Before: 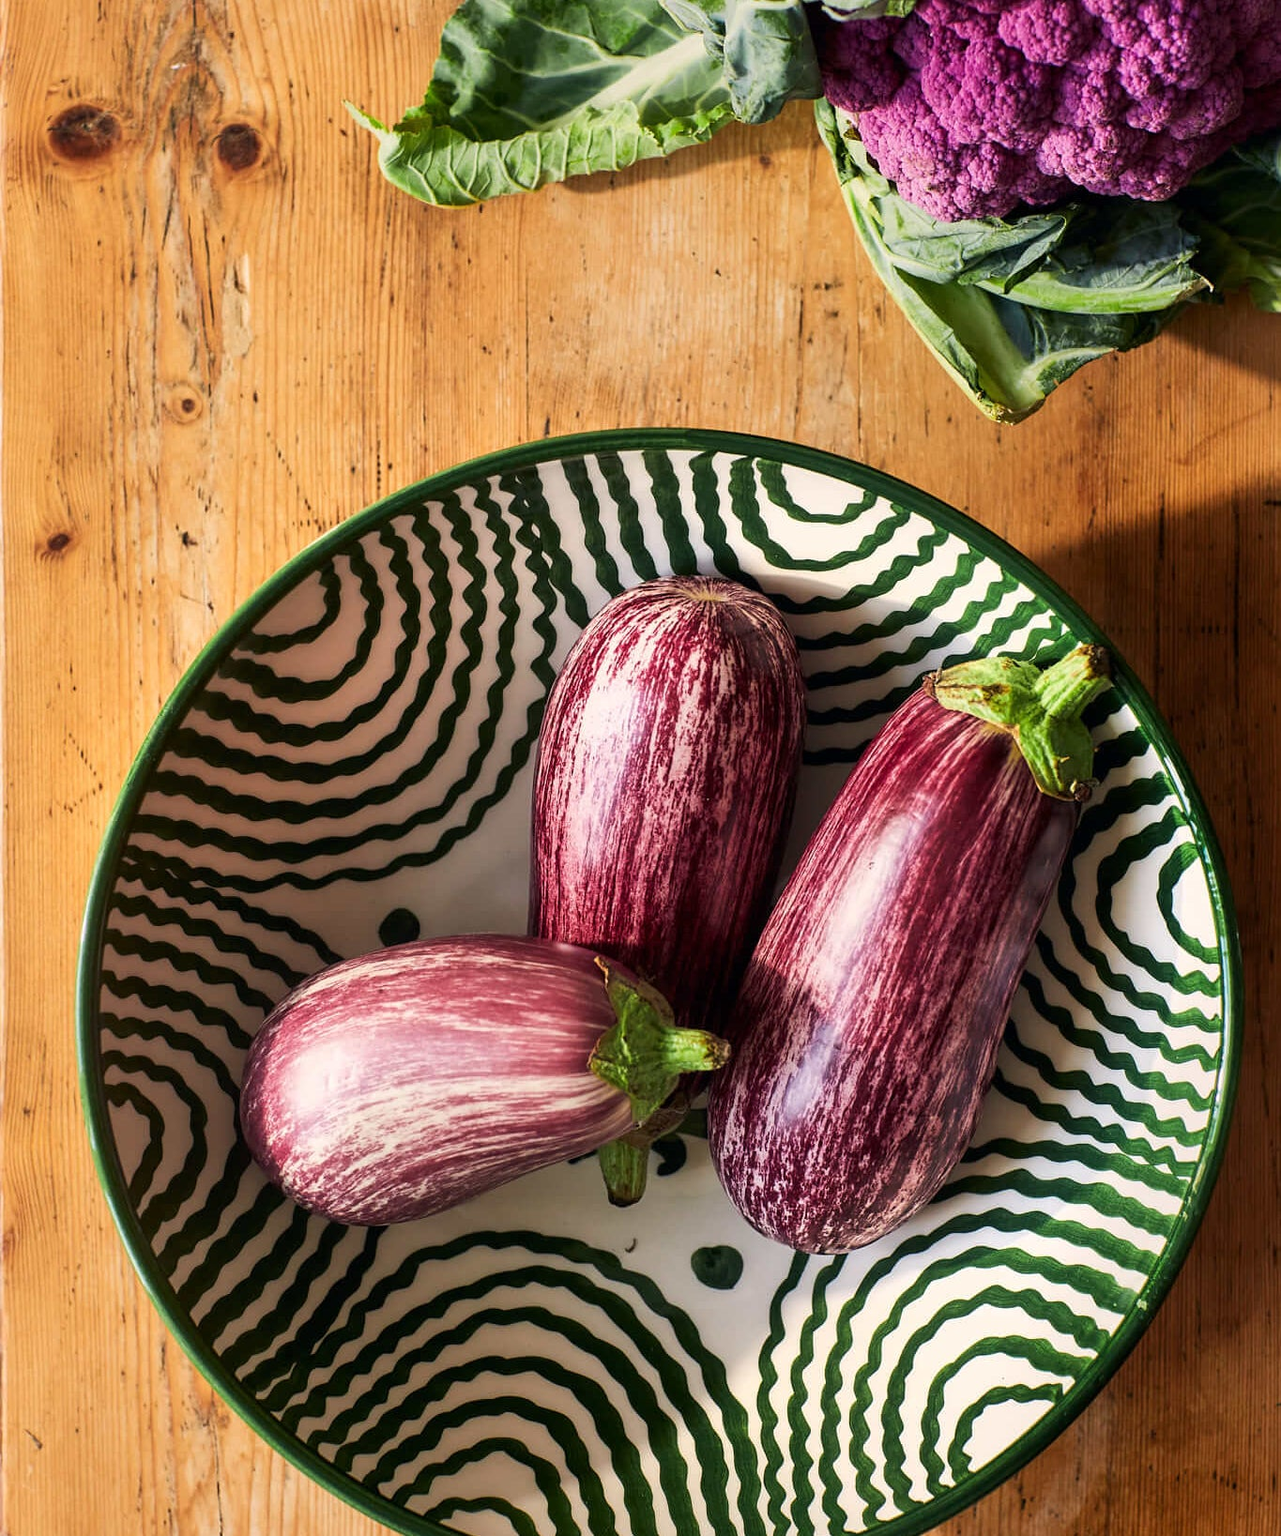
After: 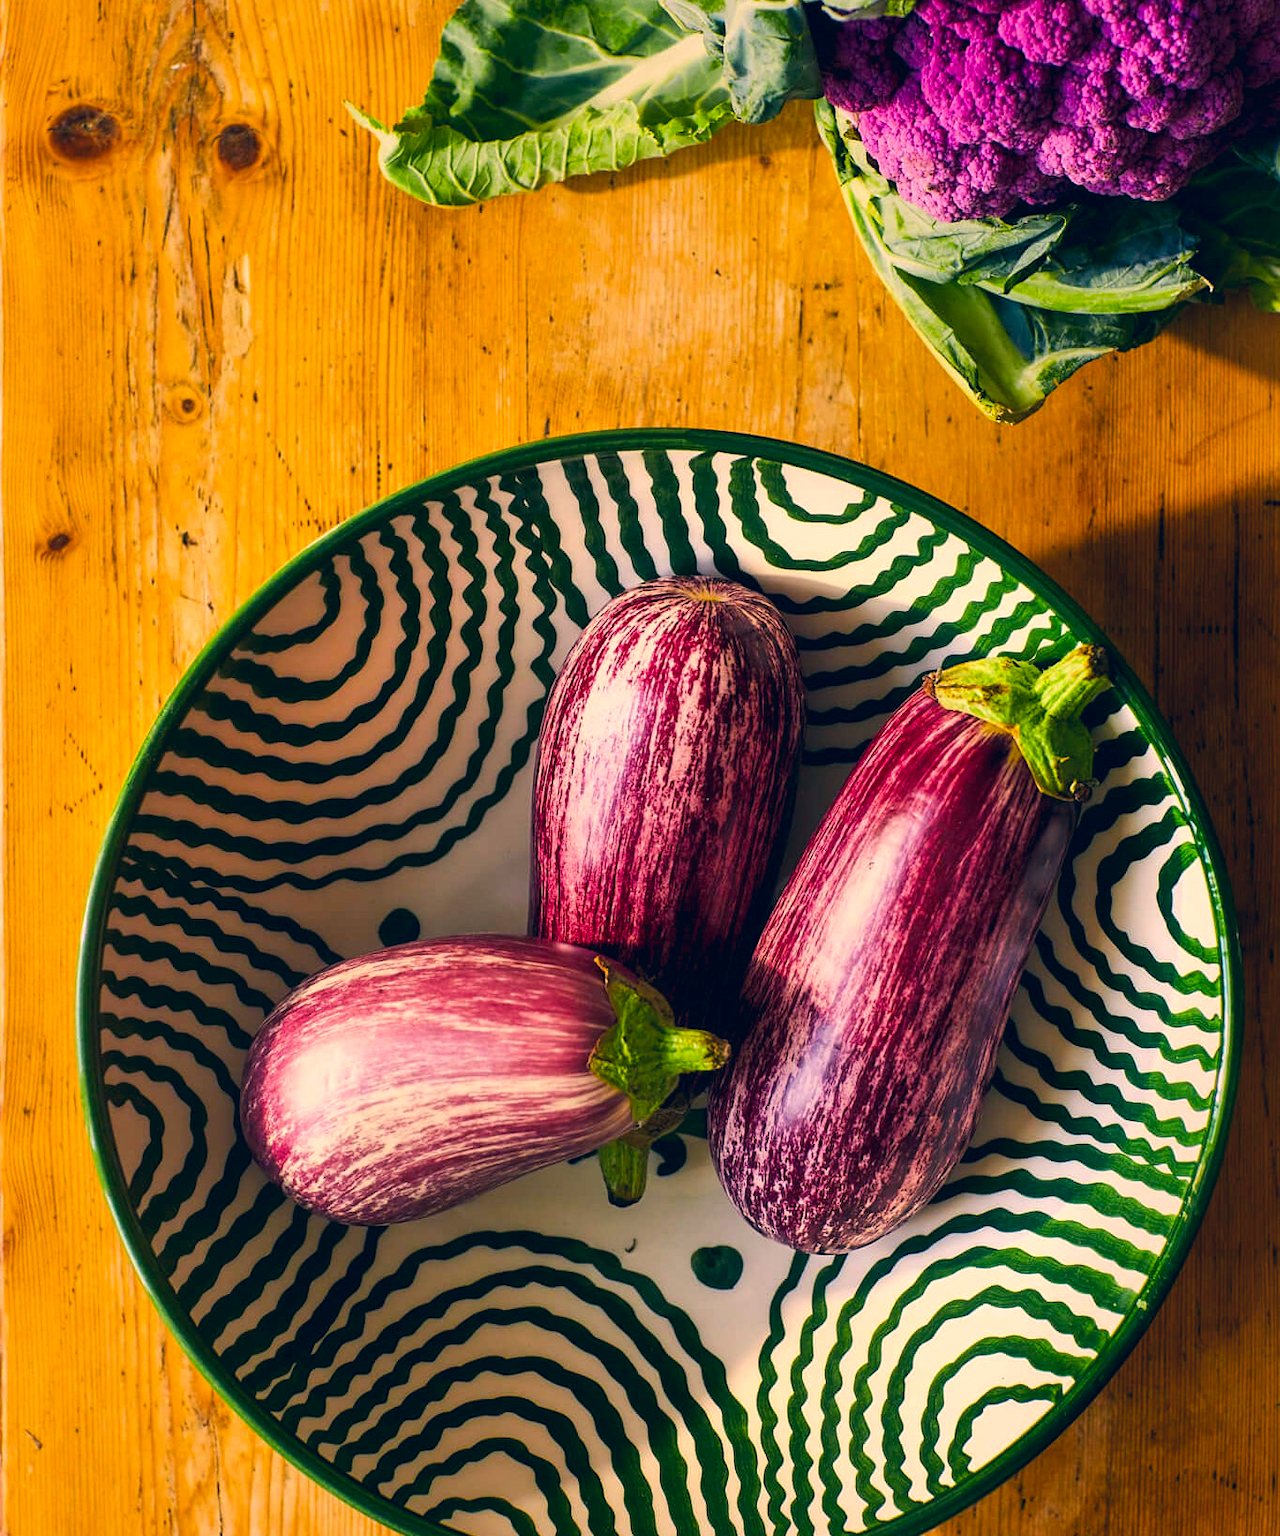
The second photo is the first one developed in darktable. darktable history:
color correction: highlights a* 10.32, highlights b* 14.66, shadows a* -9.59, shadows b* -15.02
color balance rgb: perceptual saturation grading › global saturation 40%, global vibrance 15%
